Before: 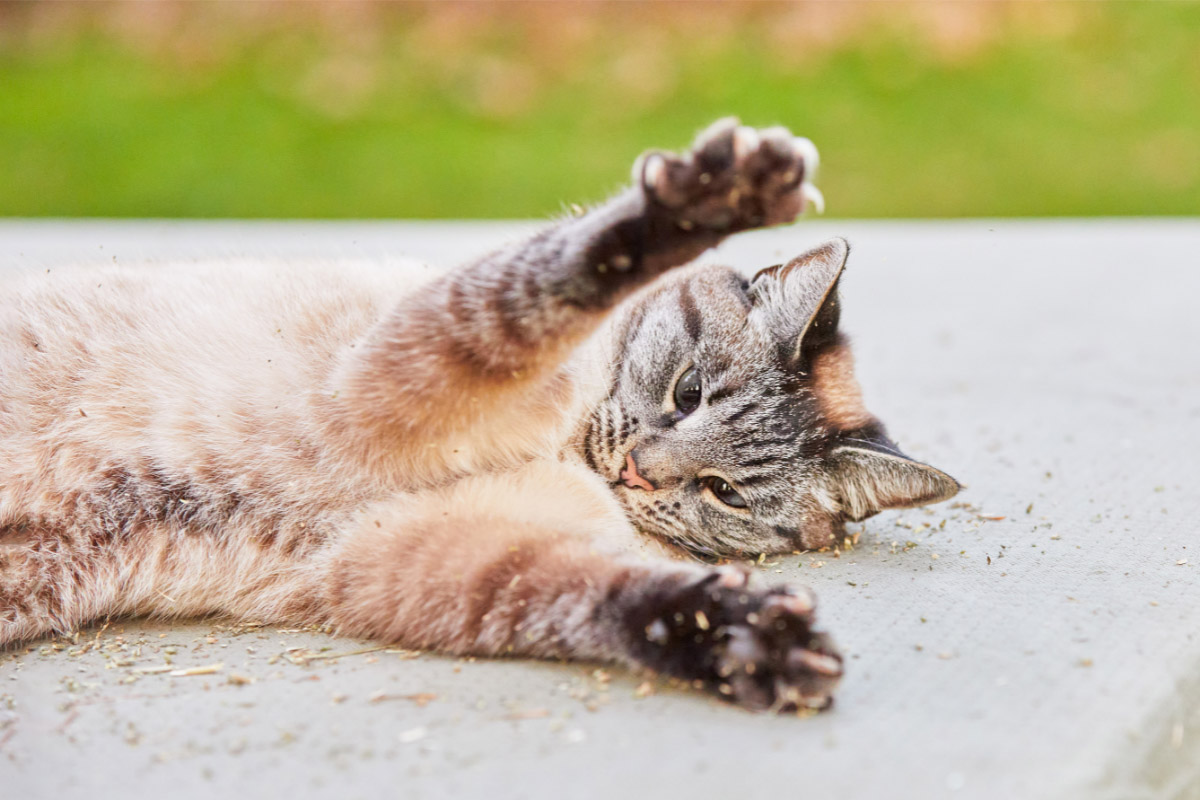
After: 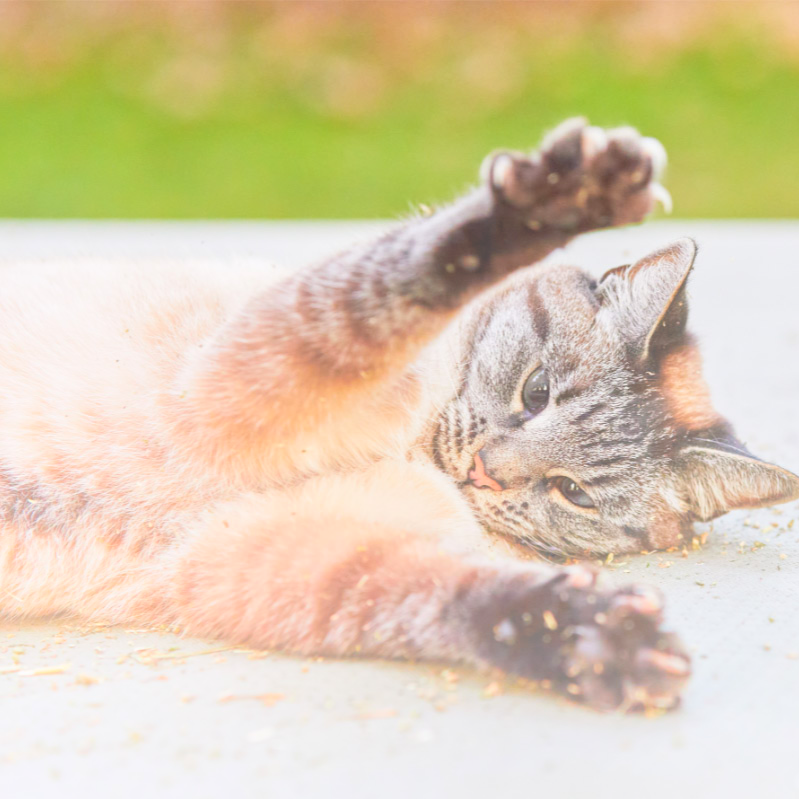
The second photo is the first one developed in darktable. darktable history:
crop and rotate: left 12.673%, right 20.66%
bloom: size 38%, threshold 95%, strength 30%
